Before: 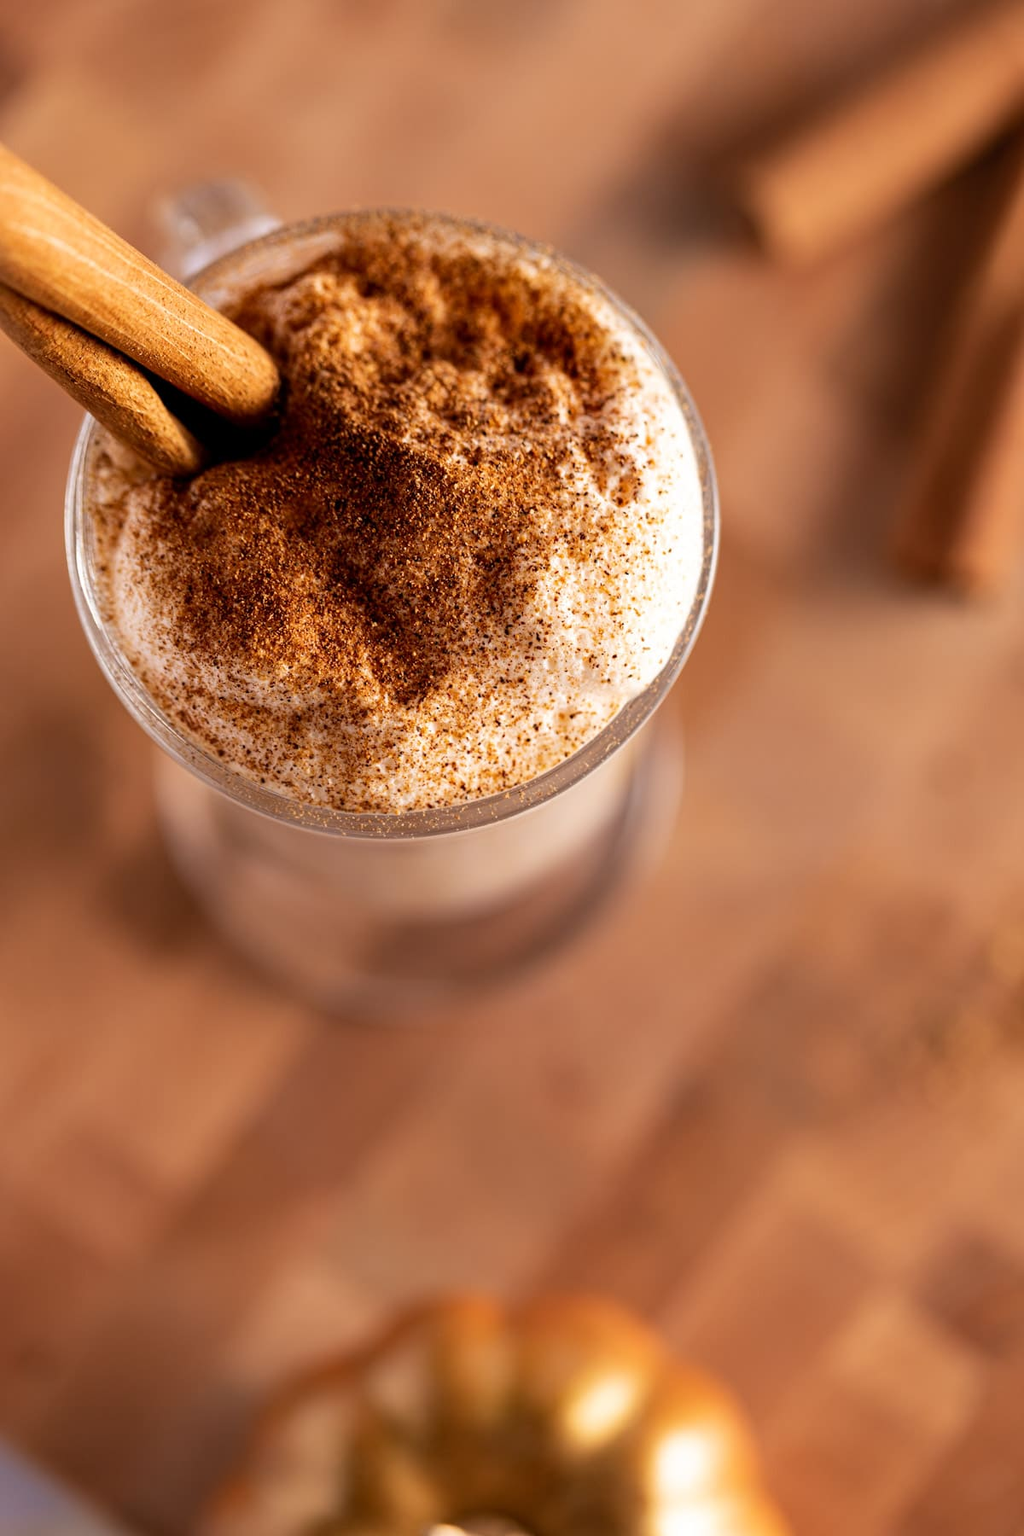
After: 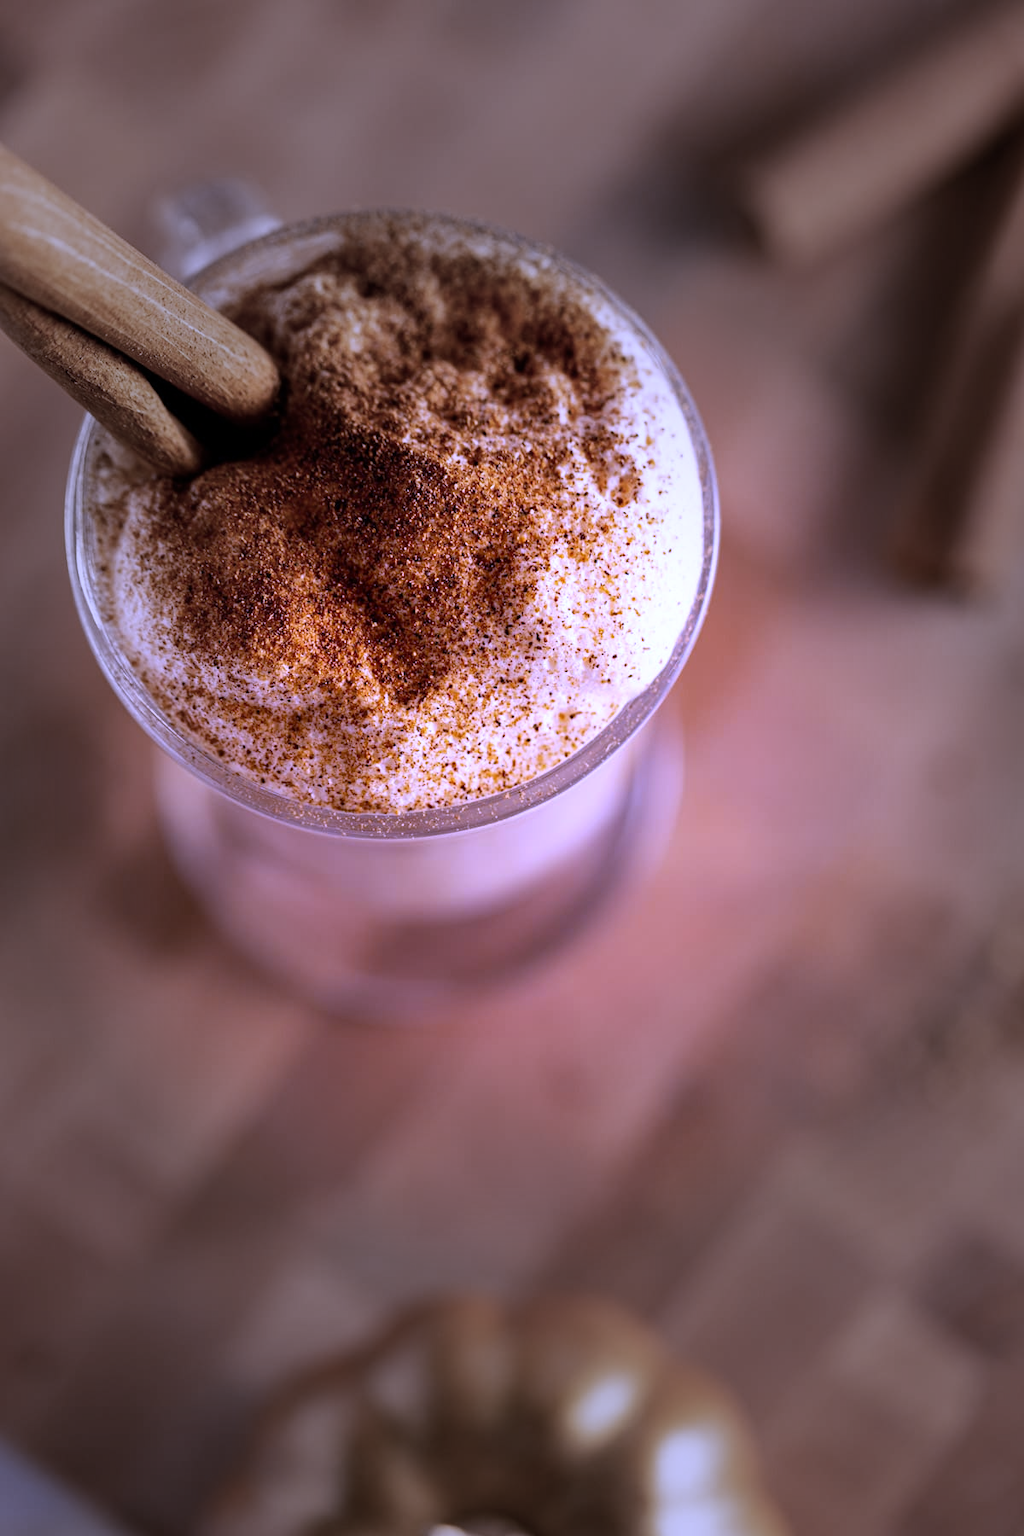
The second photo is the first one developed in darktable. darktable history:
vignetting: fall-off start 31.28%, fall-off radius 34.64%, brightness -0.575
white balance: red 0.98, blue 1.61
